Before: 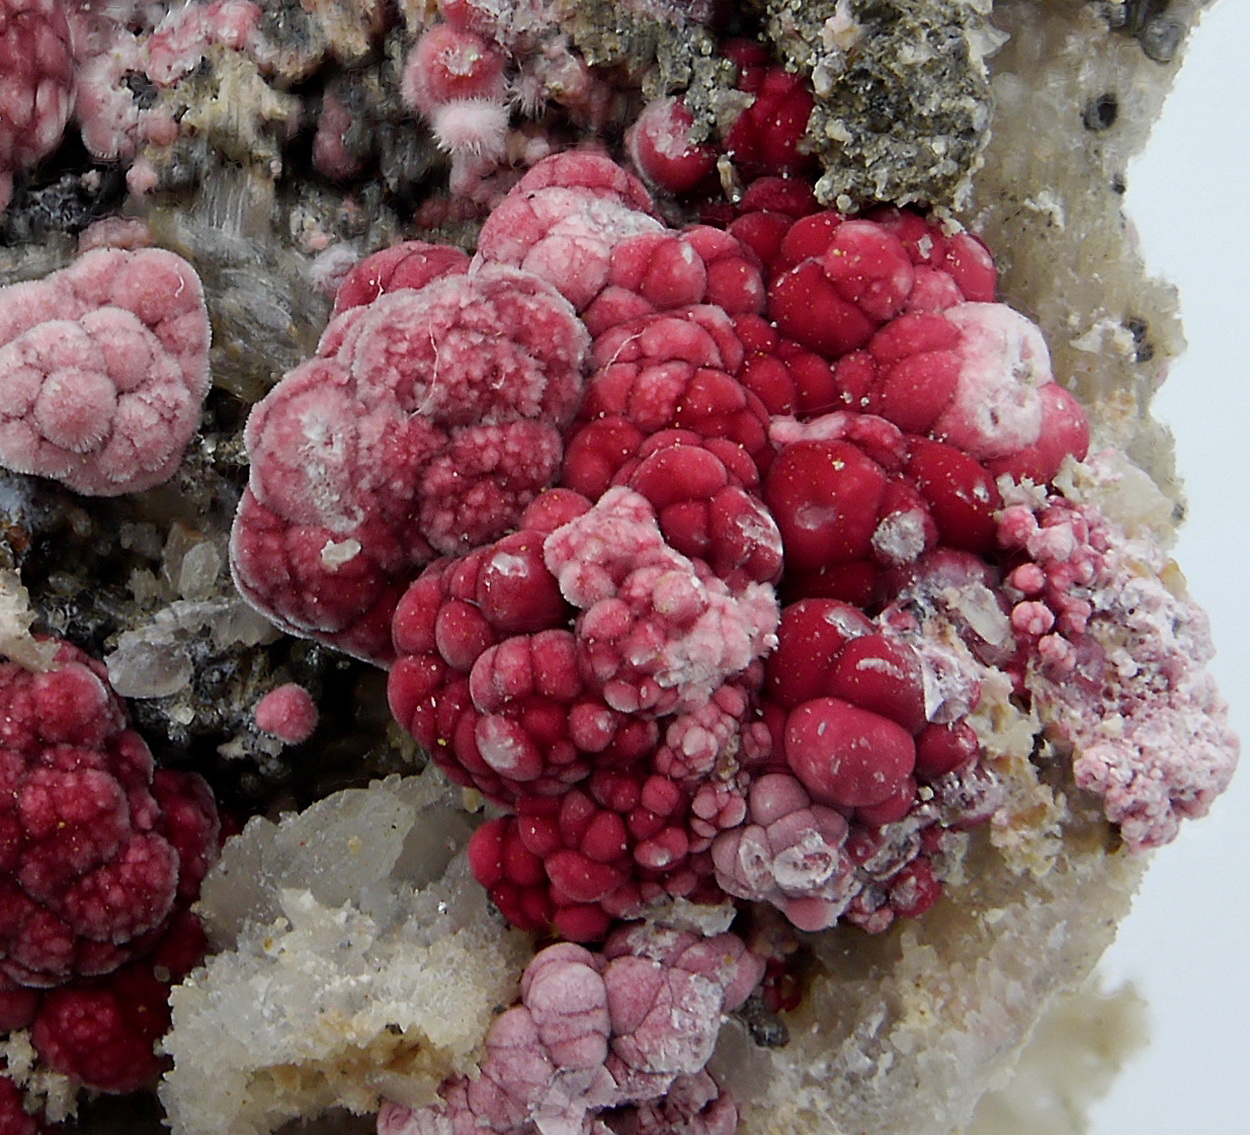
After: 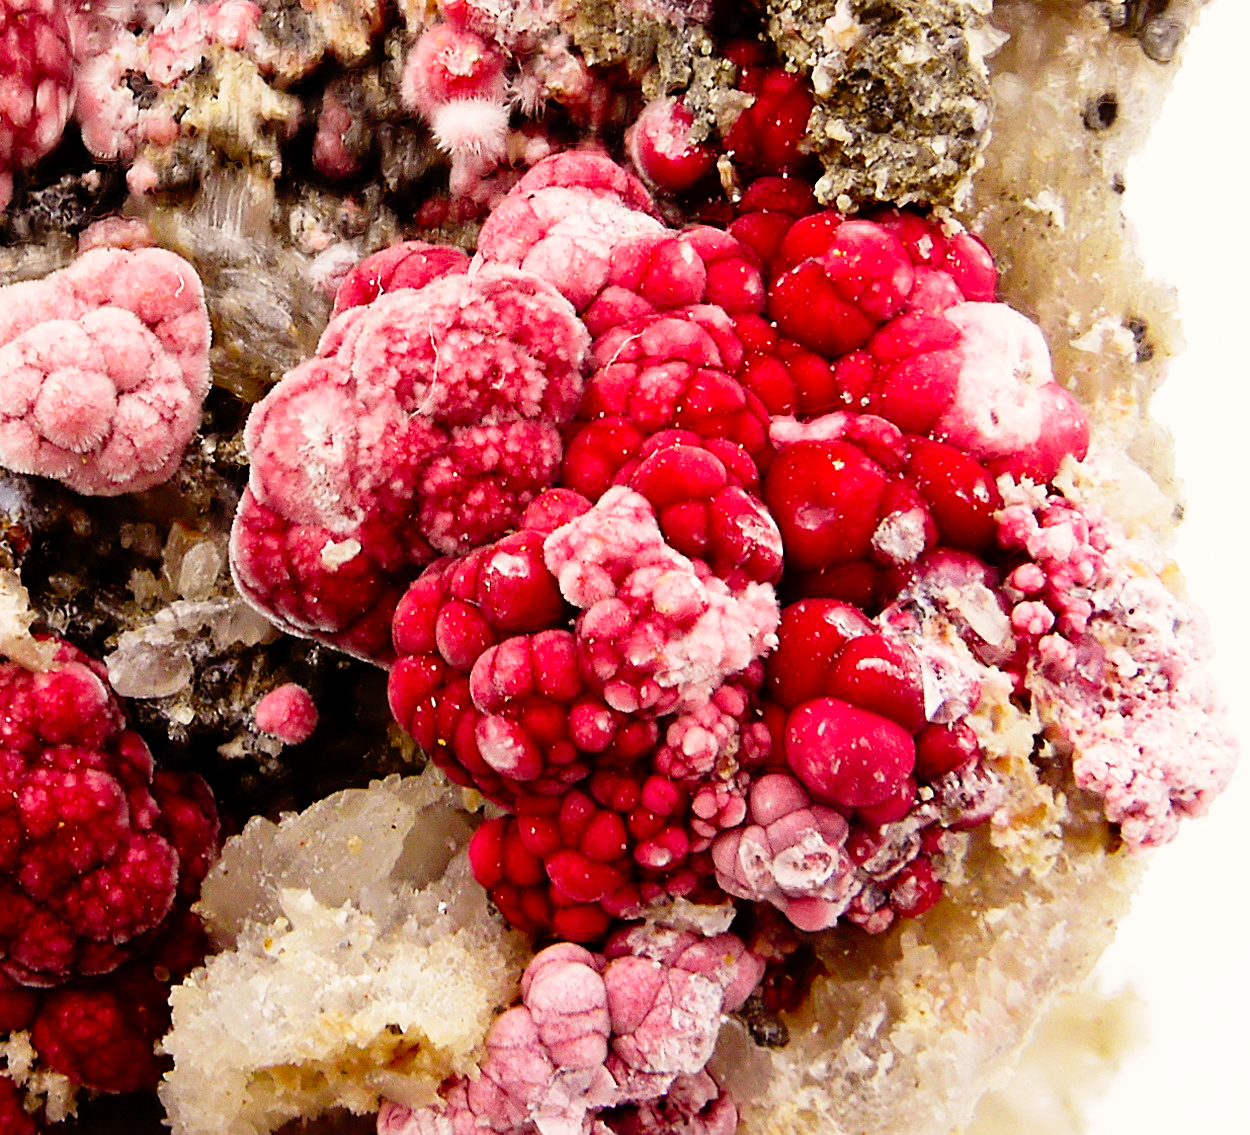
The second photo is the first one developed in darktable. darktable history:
color correction: highlights a* 0.816, highlights b* 2.78, saturation 1.1
base curve: curves: ch0 [(0, 0) (0.012, 0.01) (0.073, 0.168) (0.31, 0.711) (0.645, 0.957) (1, 1)], preserve colors none
rgb levels: mode RGB, independent channels, levels [[0, 0.5, 1], [0, 0.521, 1], [0, 0.536, 1]]
